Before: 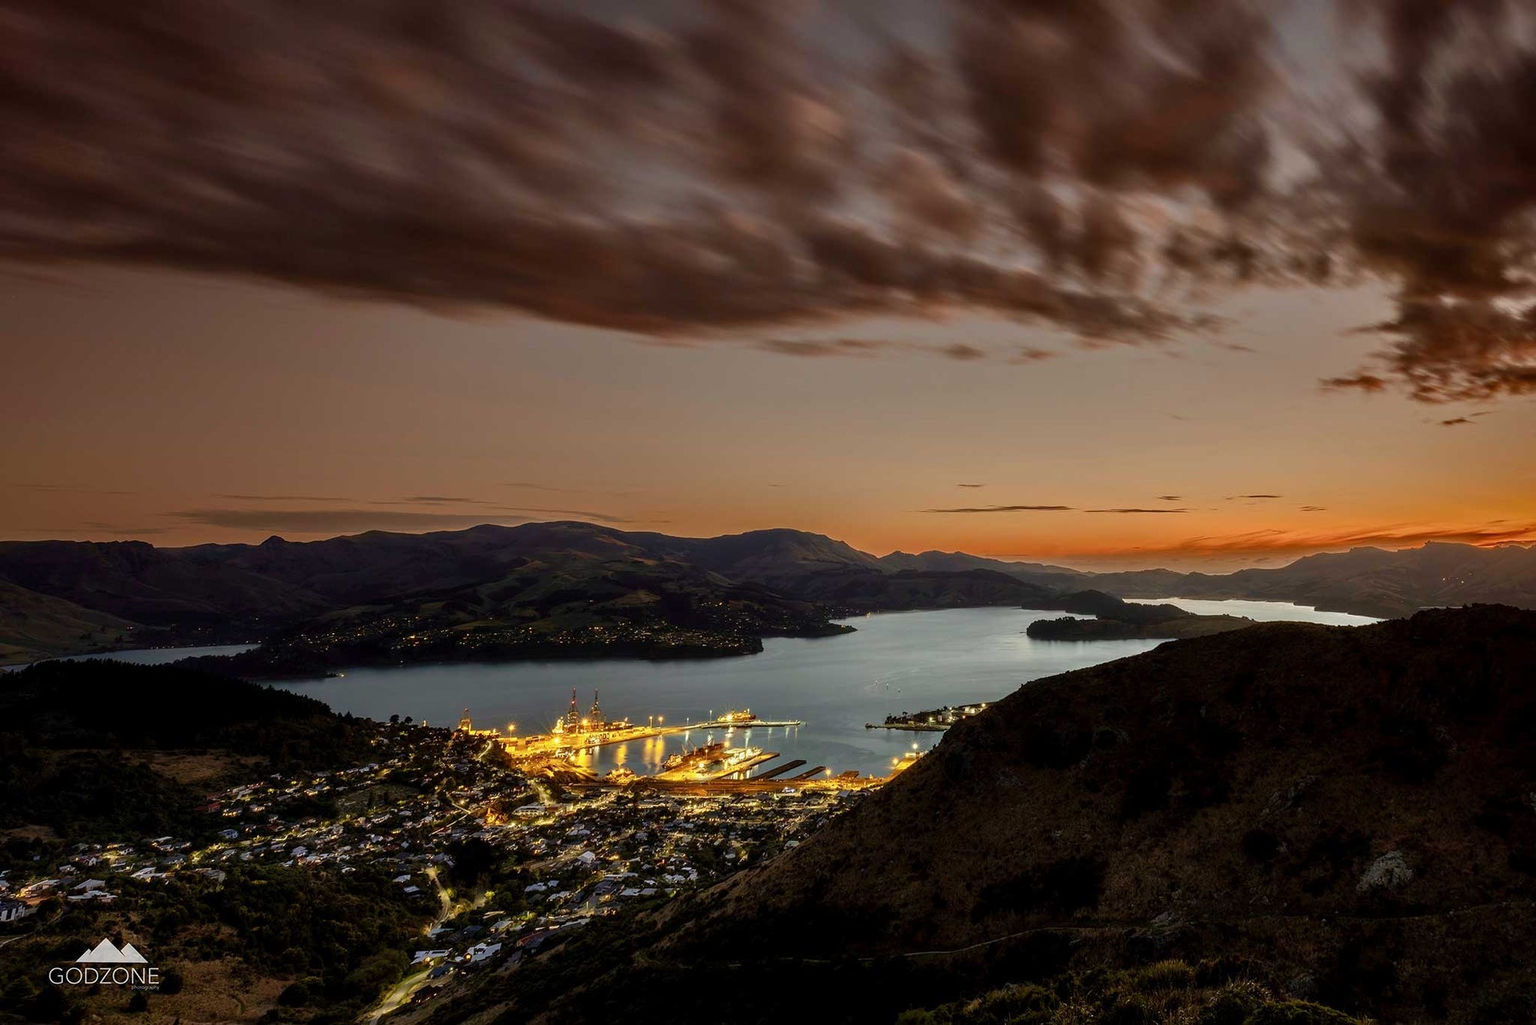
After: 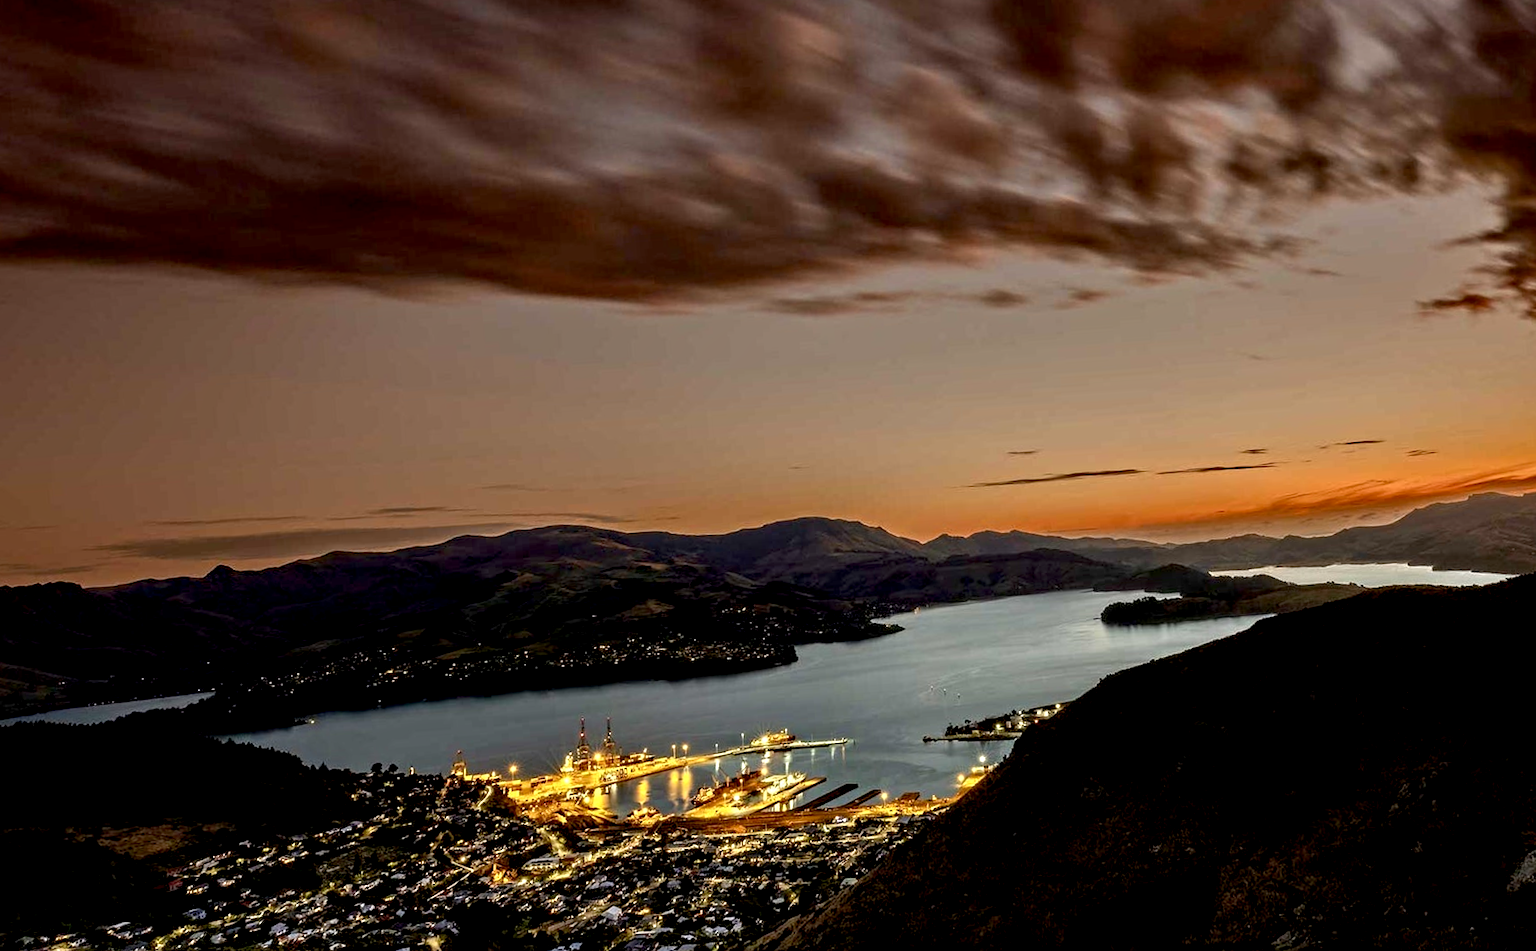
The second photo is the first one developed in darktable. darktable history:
exposure: black level correction 0.009, exposure 0.119 EV, compensate highlight preservation false
rotate and perspective: rotation -4.2°, shear 0.006, automatic cropping off
crop: left 7.856%, top 11.836%, right 10.12%, bottom 15.387%
contrast equalizer: y [[0.5, 0.501, 0.525, 0.597, 0.58, 0.514], [0.5 ×6], [0.5 ×6], [0 ×6], [0 ×6]]
